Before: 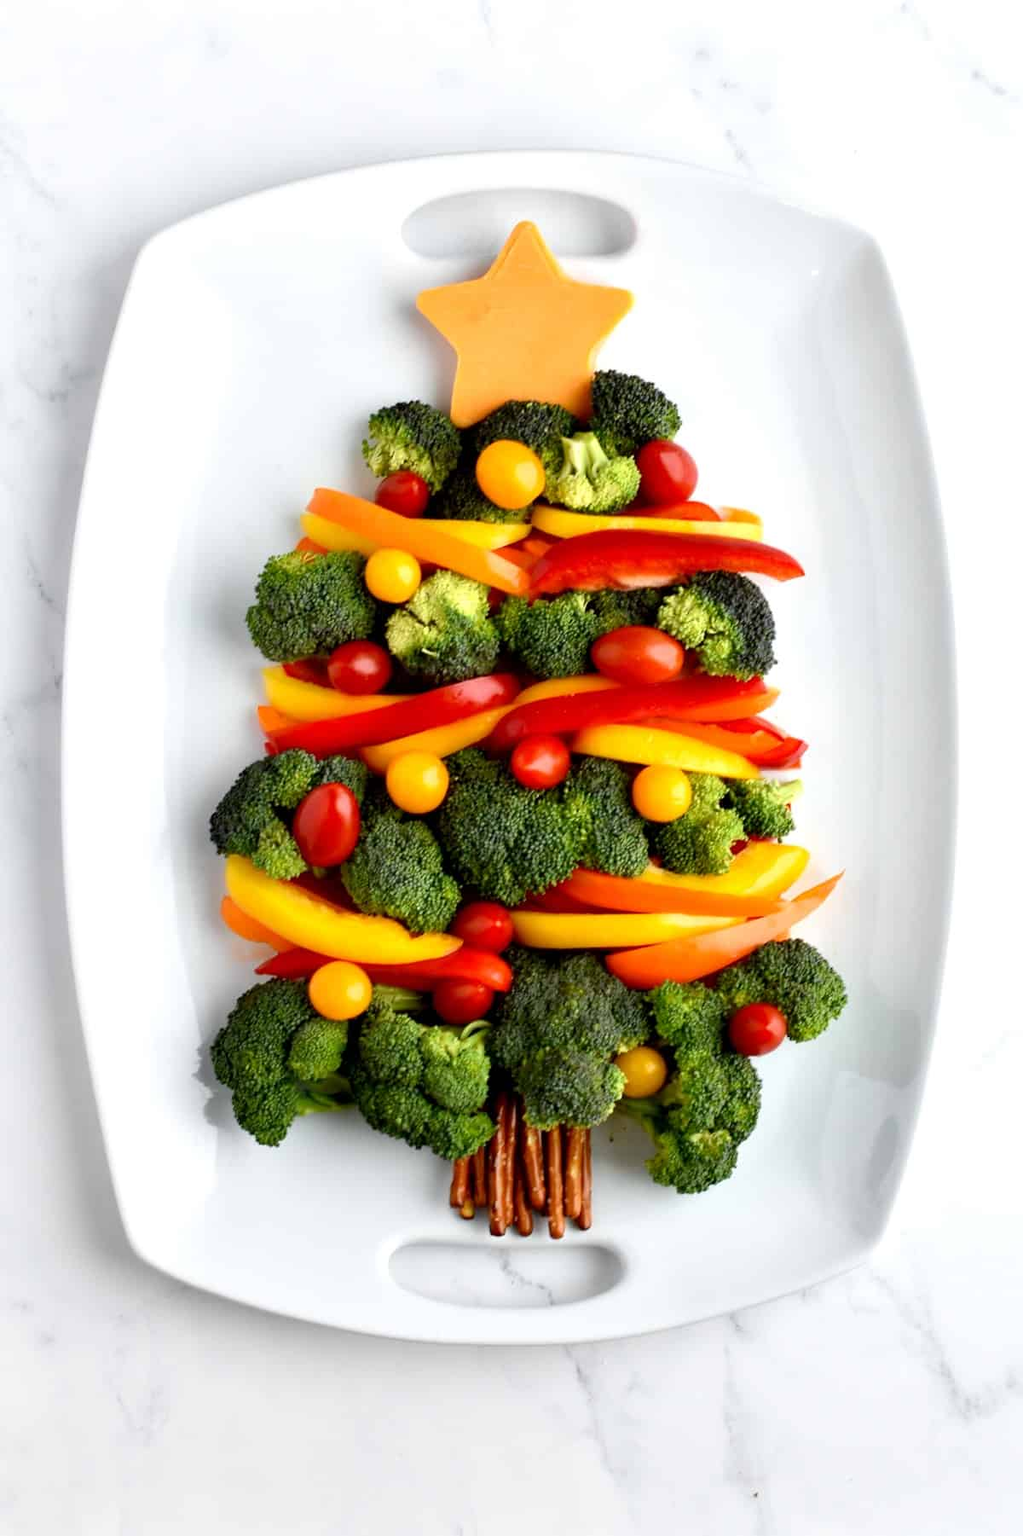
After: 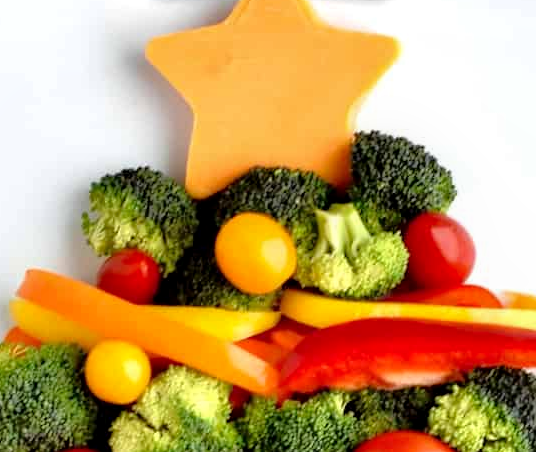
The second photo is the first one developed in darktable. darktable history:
local contrast: highlights 61%, shadows 106%, detail 107%, midtone range 0.529
crop: left 28.64%, top 16.832%, right 26.637%, bottom 58.055%
tone equalizer: -8 EV 0.001 EV, -7 EV -0.004 EV, -6 EV 0.009 EV, -5 EV 0.032 EV, -4 EV 0.276 EV, -3 EV 0.644 EV, -2 EV 0.584 EV, -1 EV 0.187 EV, +0 EV 0.024 EV
